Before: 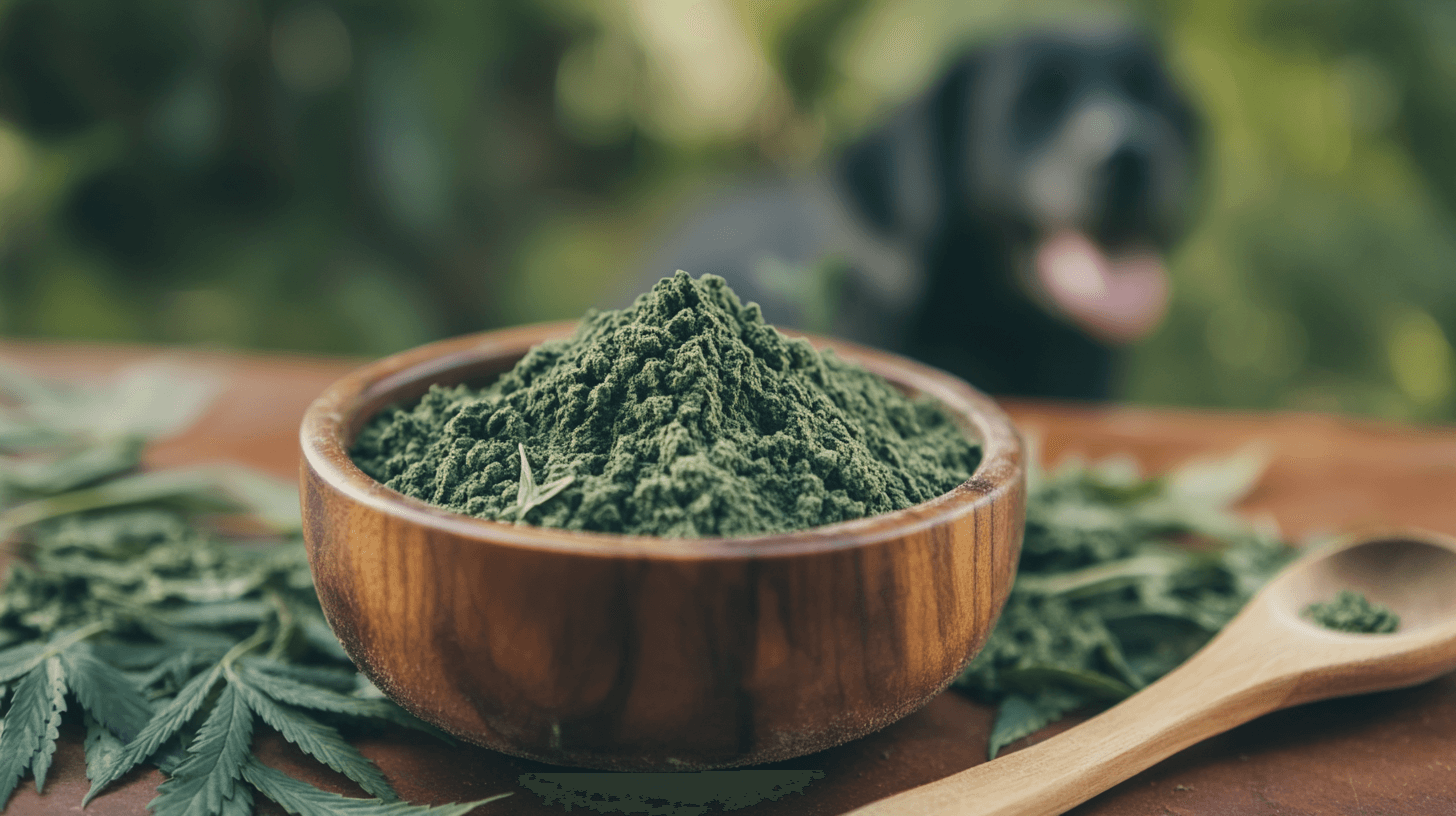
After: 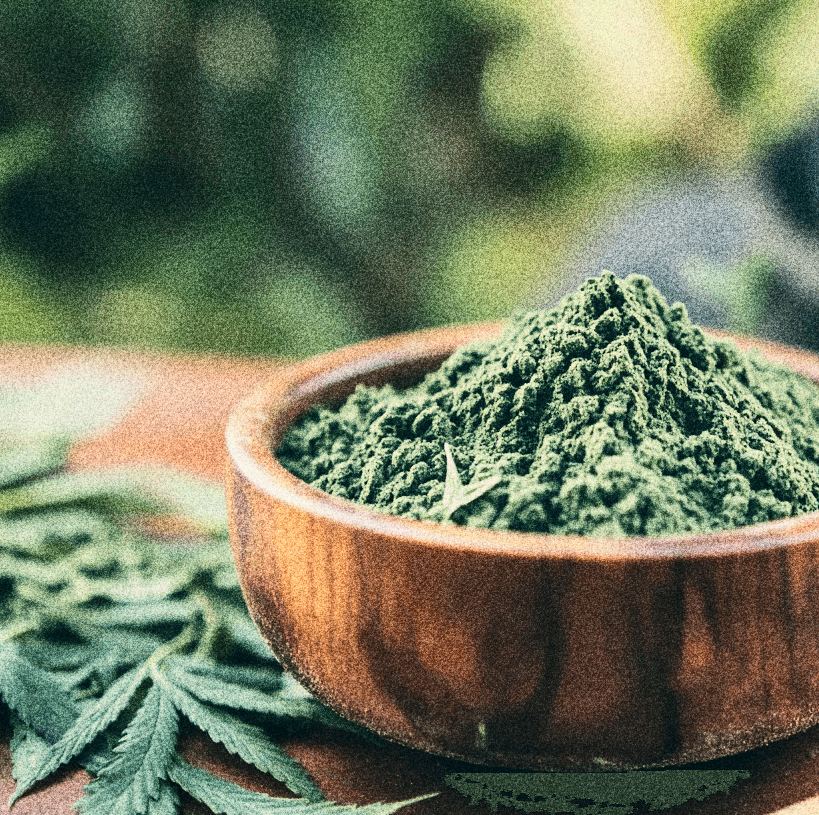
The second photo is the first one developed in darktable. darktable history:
rgb curve: curves: ch0 [(0, 0) (0.136, 0.078) (0.262, 0.245) (0.414, 0.42) (1, 1)], compensate middle gray true, preserve colors basic power
crop: left 5.114%, right 38.589%
tone equalizer: -8 EV 0.25 EV, -7 EV 0.417 EV, -6 EV 0.417 EV, -5 EV 0.25 EV, -3 EV -0.25 EV, -2 EV -0.417 EV, -1 EV -0.417 EV, +0 EV -0.25 EV, edges refinement/feathering 500, mask exposure compensation -1.57 EV, preserve details guided filter
exposure: exposure 1 EV, compensate highlight preservation false
grain: coarseness 30.02 ISO, strength 100%
contrast brightness saturation: contrast 0.4, brightness 0.1, saturation 0.21
filmic rgb: black relative exposure -7.32 EV, white relative exposure 5.09 EV, hardness 3.2
